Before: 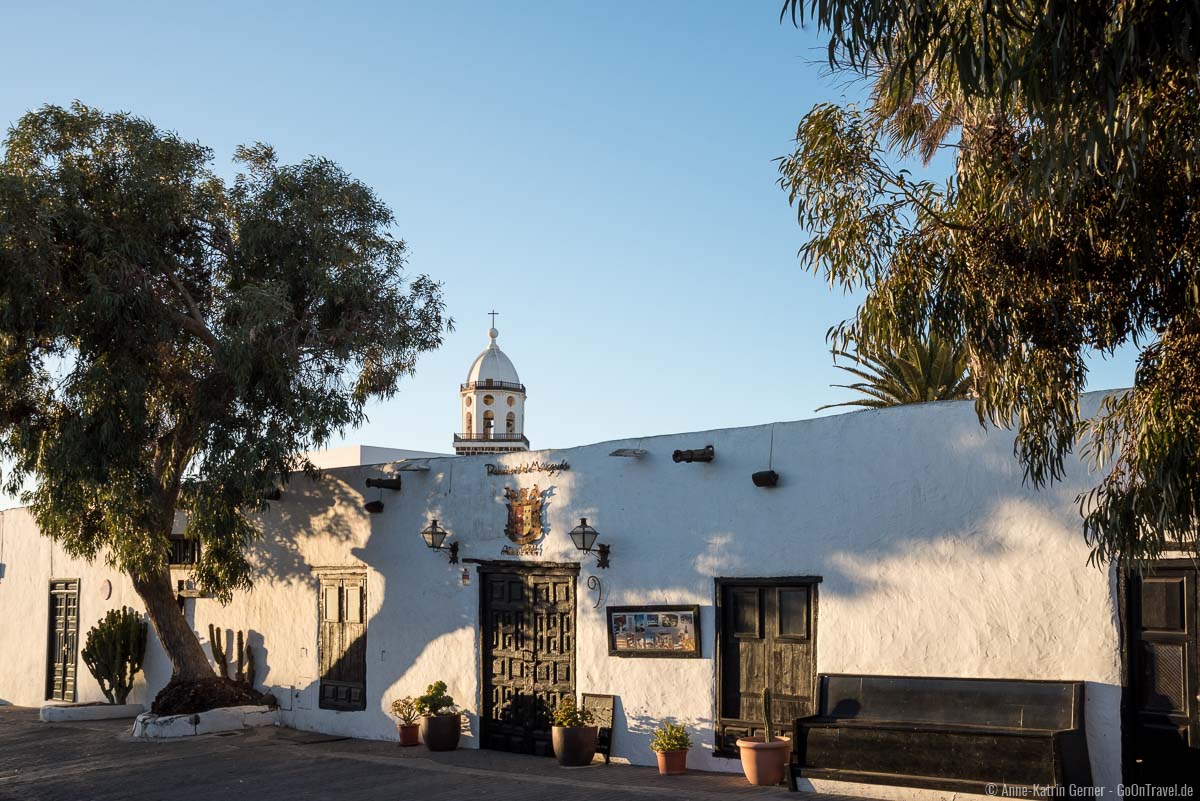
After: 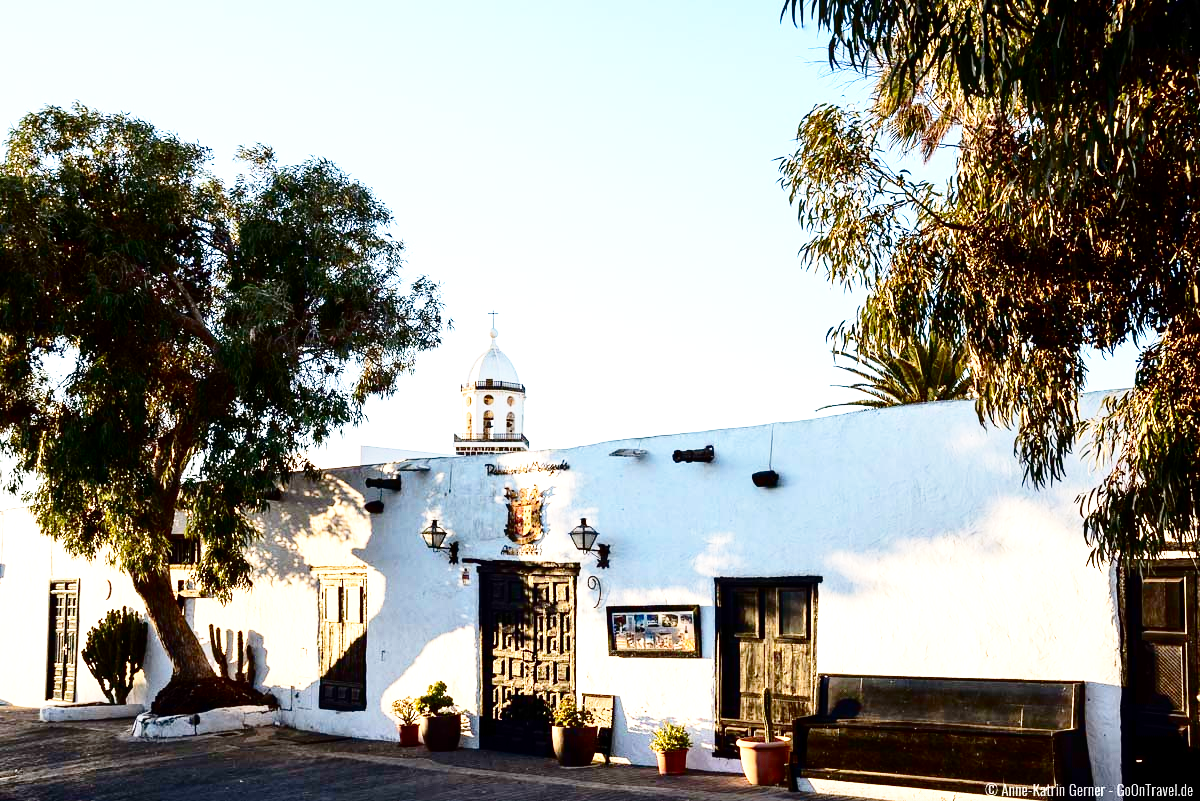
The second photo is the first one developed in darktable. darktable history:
exposure: exposure 0.95 EV, compensate highlight preservation false
base curve: curves: ch0 [(0, 0) (0.028, 0.03) (0.121, 0.232) (0.46, 0.748) (0.859, 0.968) (1, 1)], preserve colors none
contrast brightness saturation: contrast 0.24, brightness -0.24, saturation 0.14
